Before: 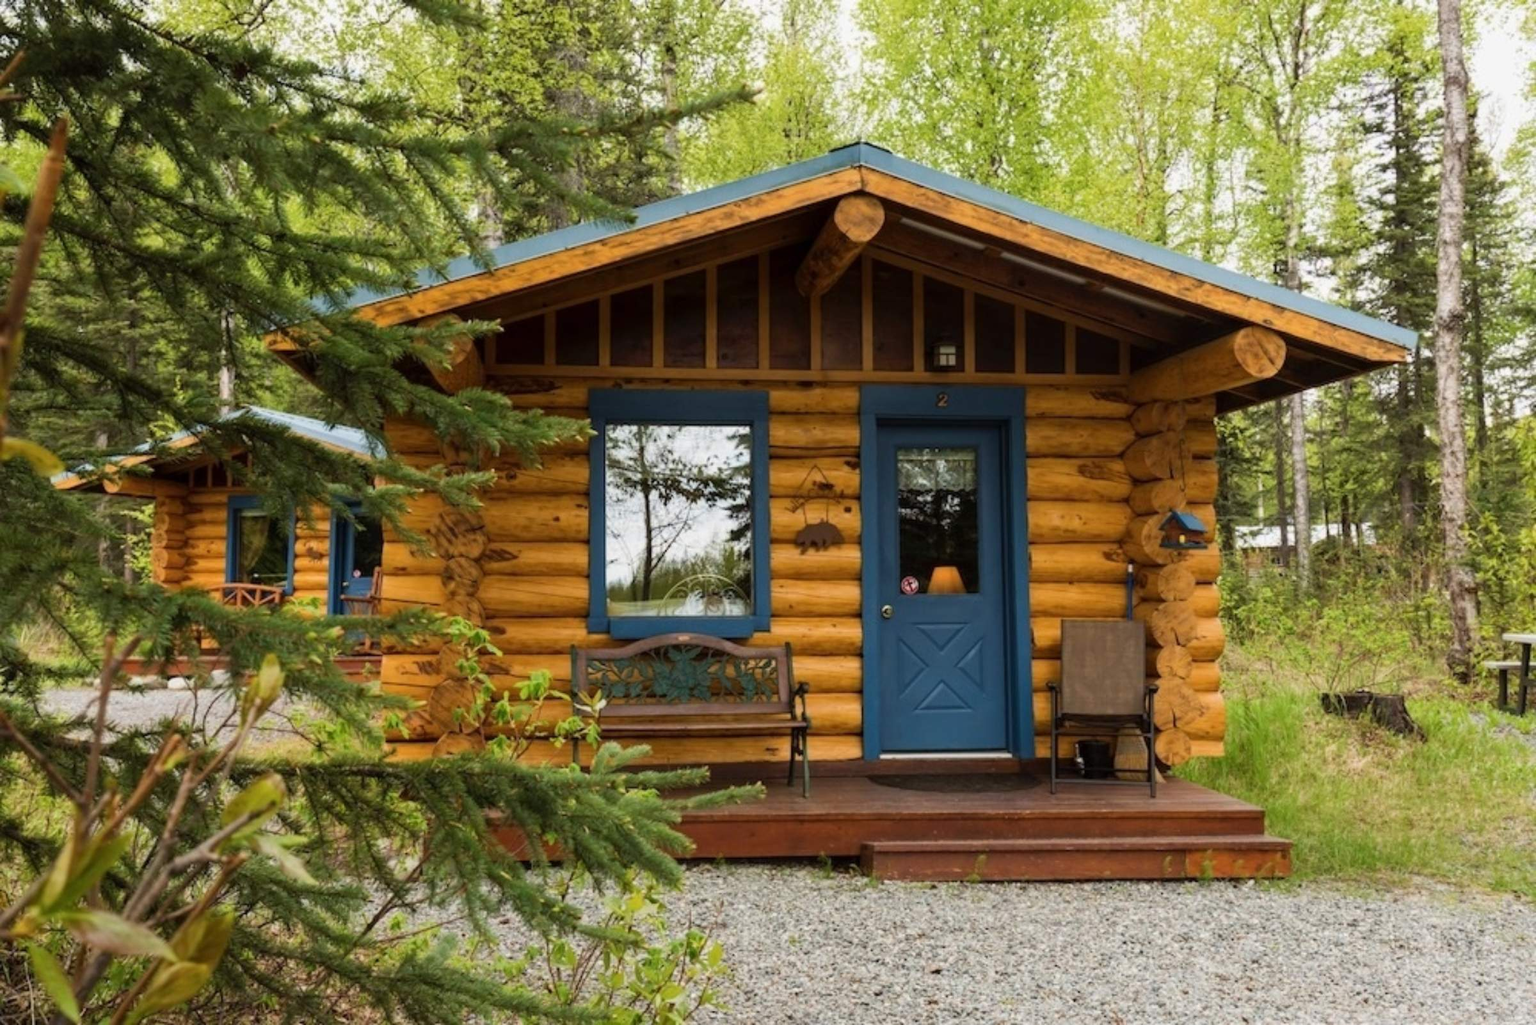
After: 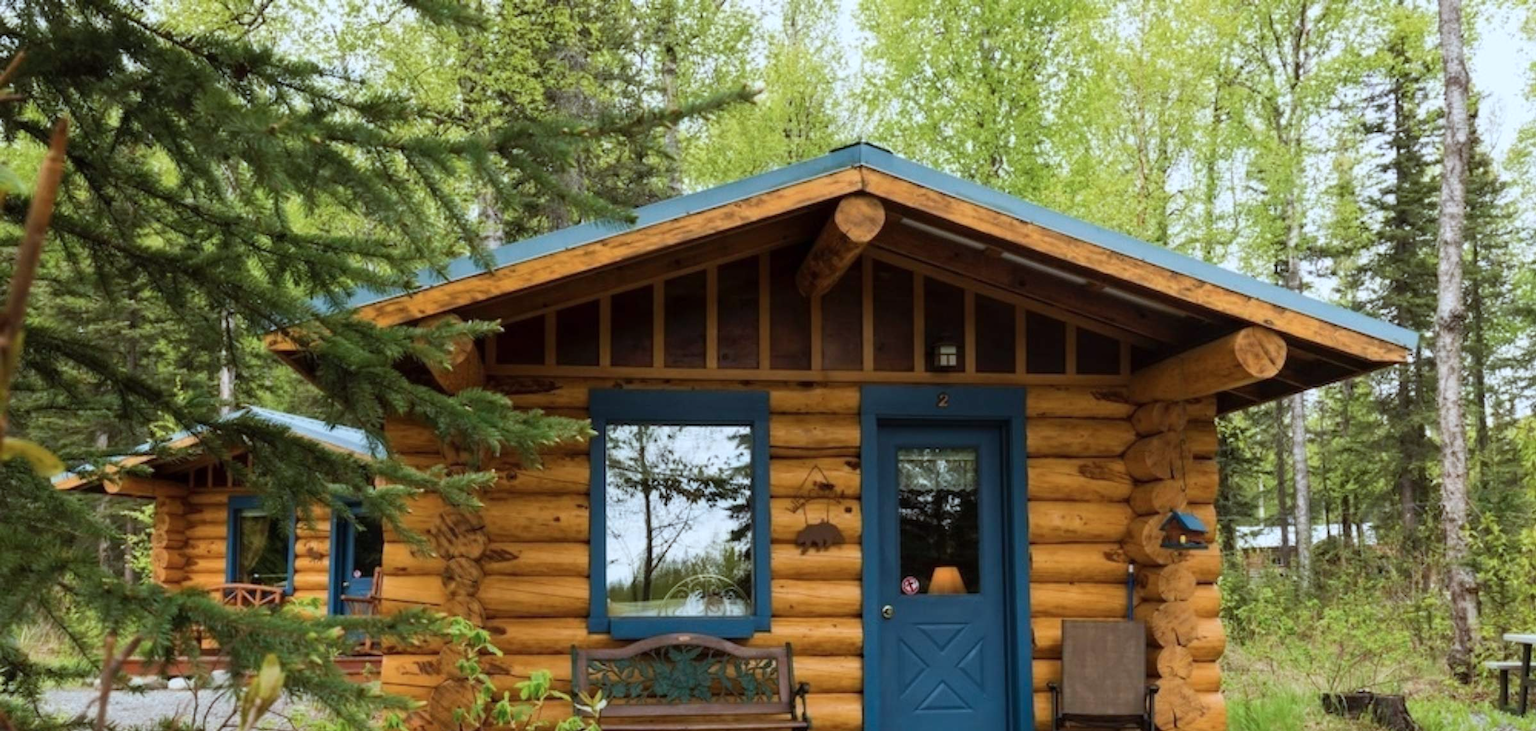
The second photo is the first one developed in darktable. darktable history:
color correction: highlights a* -4.18, highlights b* -10.81
crop: bottom 28.576%
